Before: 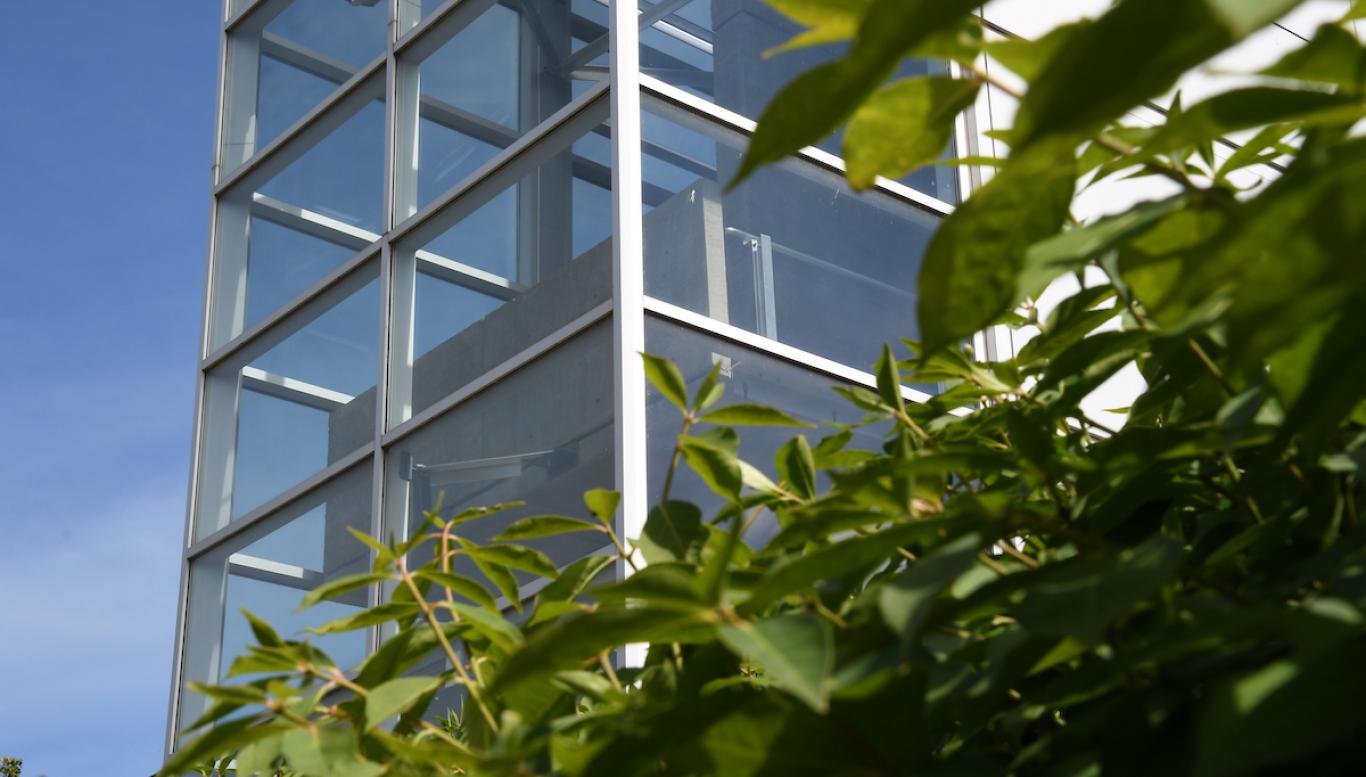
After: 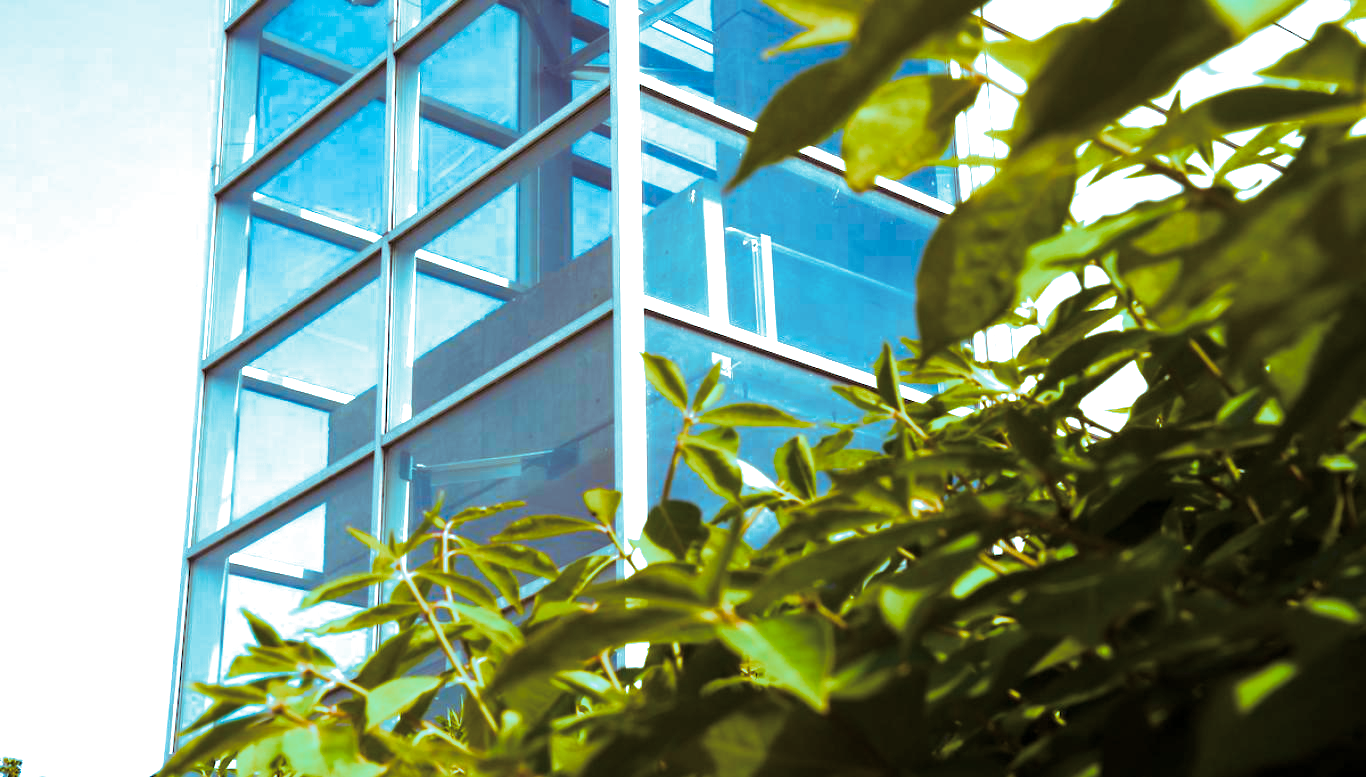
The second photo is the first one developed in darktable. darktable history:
exposure: black level correction 0.001, exposure 0.5 EV, compensate exposure bias true, compensate highlight preservation false
split-toning: shadows › hue 327.6°, highlights › hue 198°, highlights › saturation 0.55, balance -21.25, compress 0%
color balance rgb: linear chroma grading › global chroma 42%, perceptual saturation grading › global saturation 42%, perceptual brilliance grading › global brilliance 25%, global vibrance 33%
